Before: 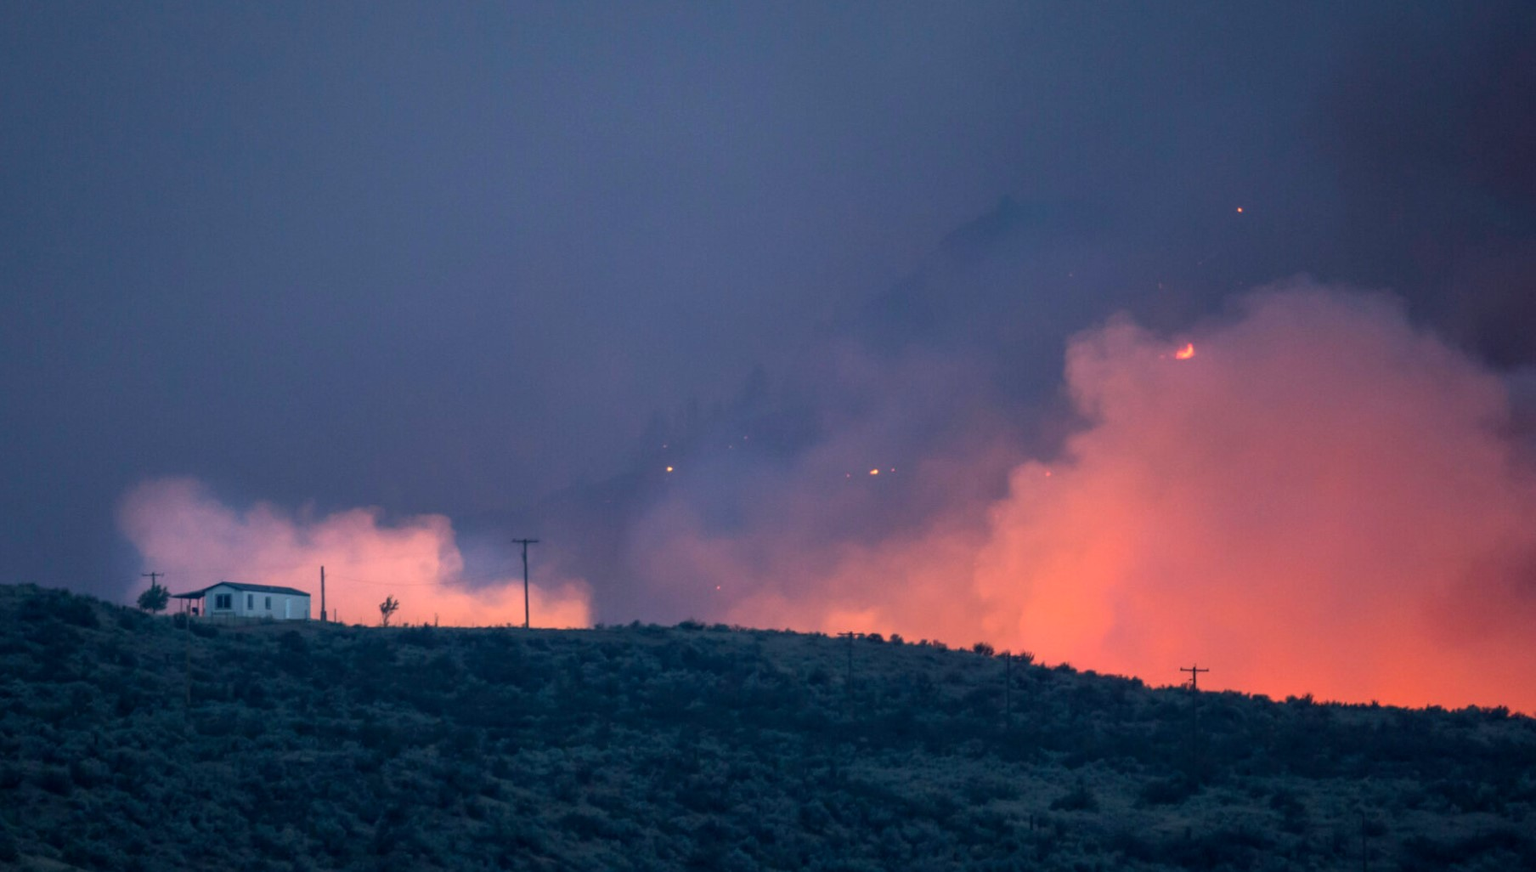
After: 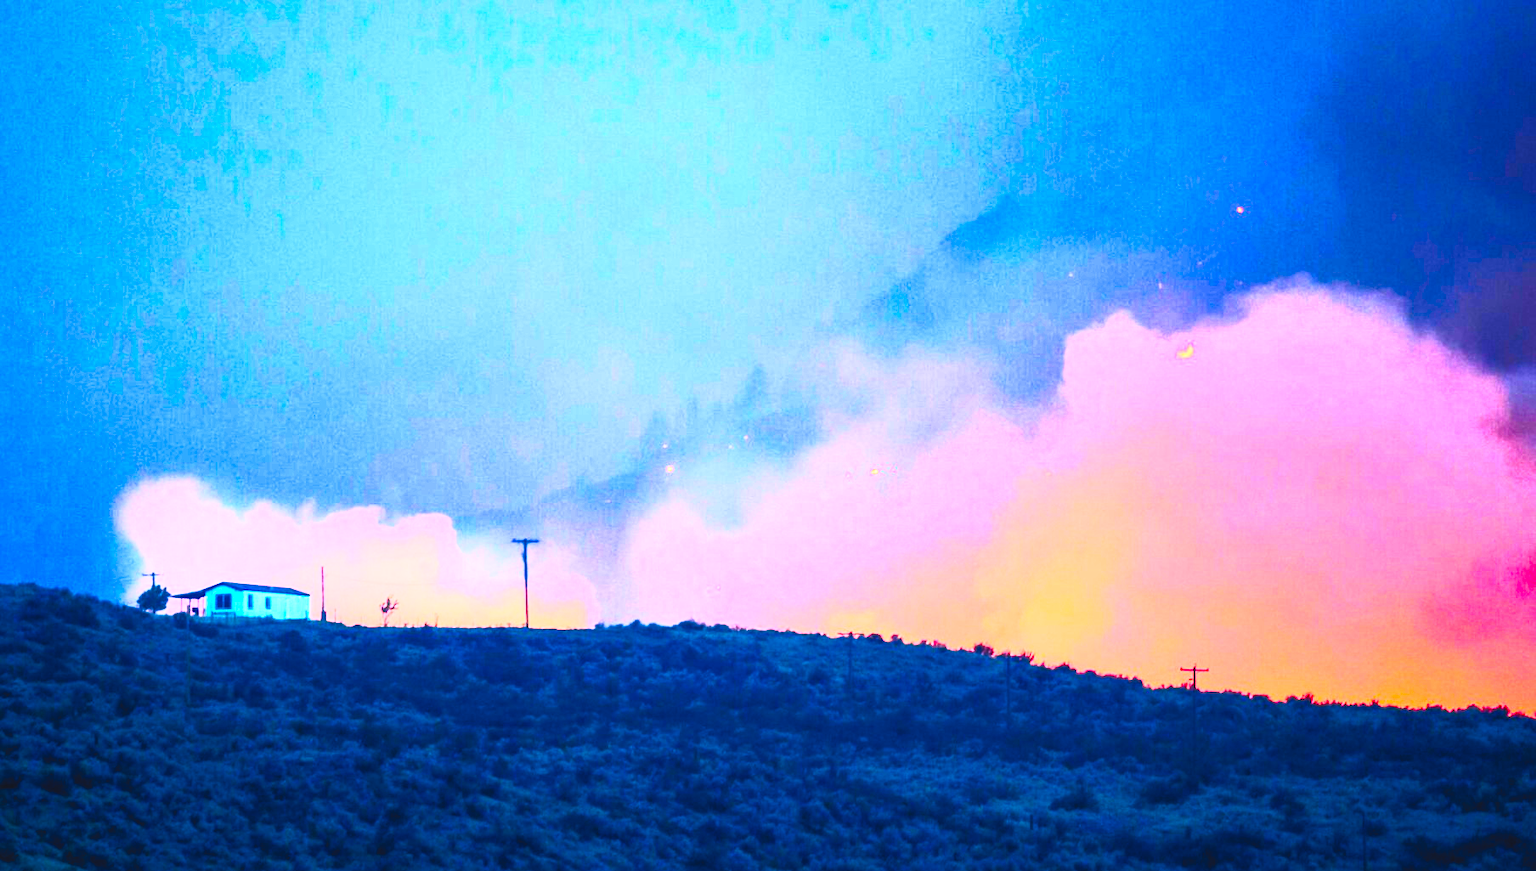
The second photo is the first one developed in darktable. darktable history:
base curve: curves: ch0 [(0, 0) (0.007, 0.004) (0.027, 0.03) (0.046, 0.07) (0.207, 0.54) (0.442, 0.872) (0.673, 0.972) (1, 1)], preserve colors none
contrast brightness saturation: contrast 1, brightness 1, saturation 1
